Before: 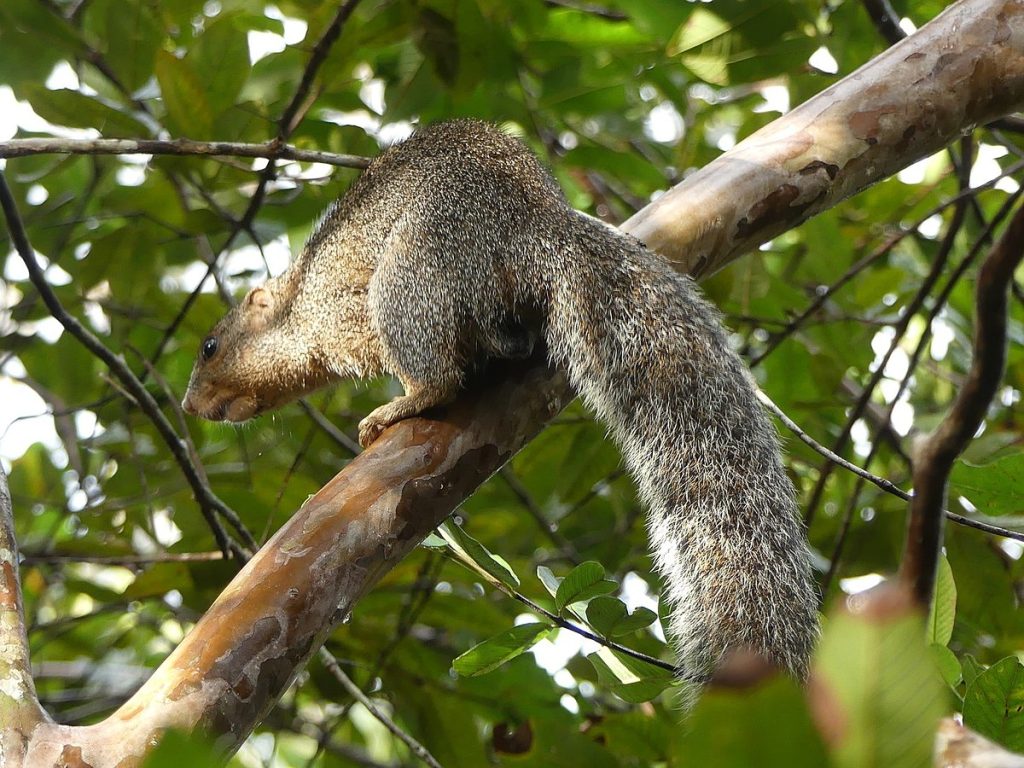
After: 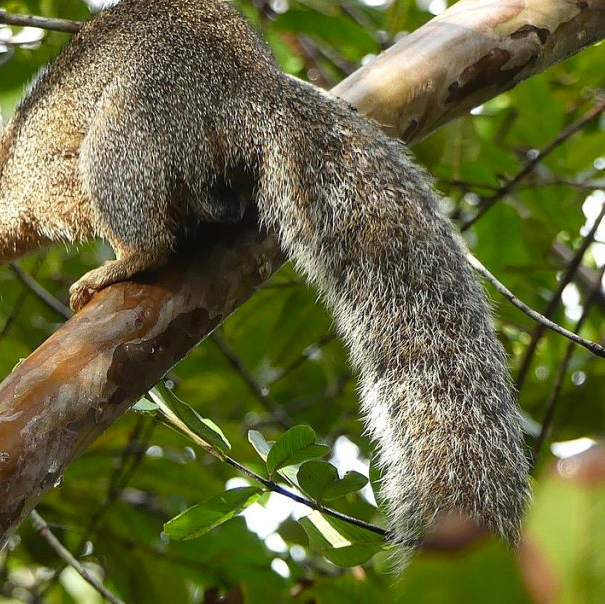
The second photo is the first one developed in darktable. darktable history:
exposure: black level correction 0, compensate exposure bias true, compensate highlight preservation false
crop and rotate: left 28.256%, top 17.734%, right 12.656%, bottom 3.573%
contrast brightness saturation: saturation 0.13
